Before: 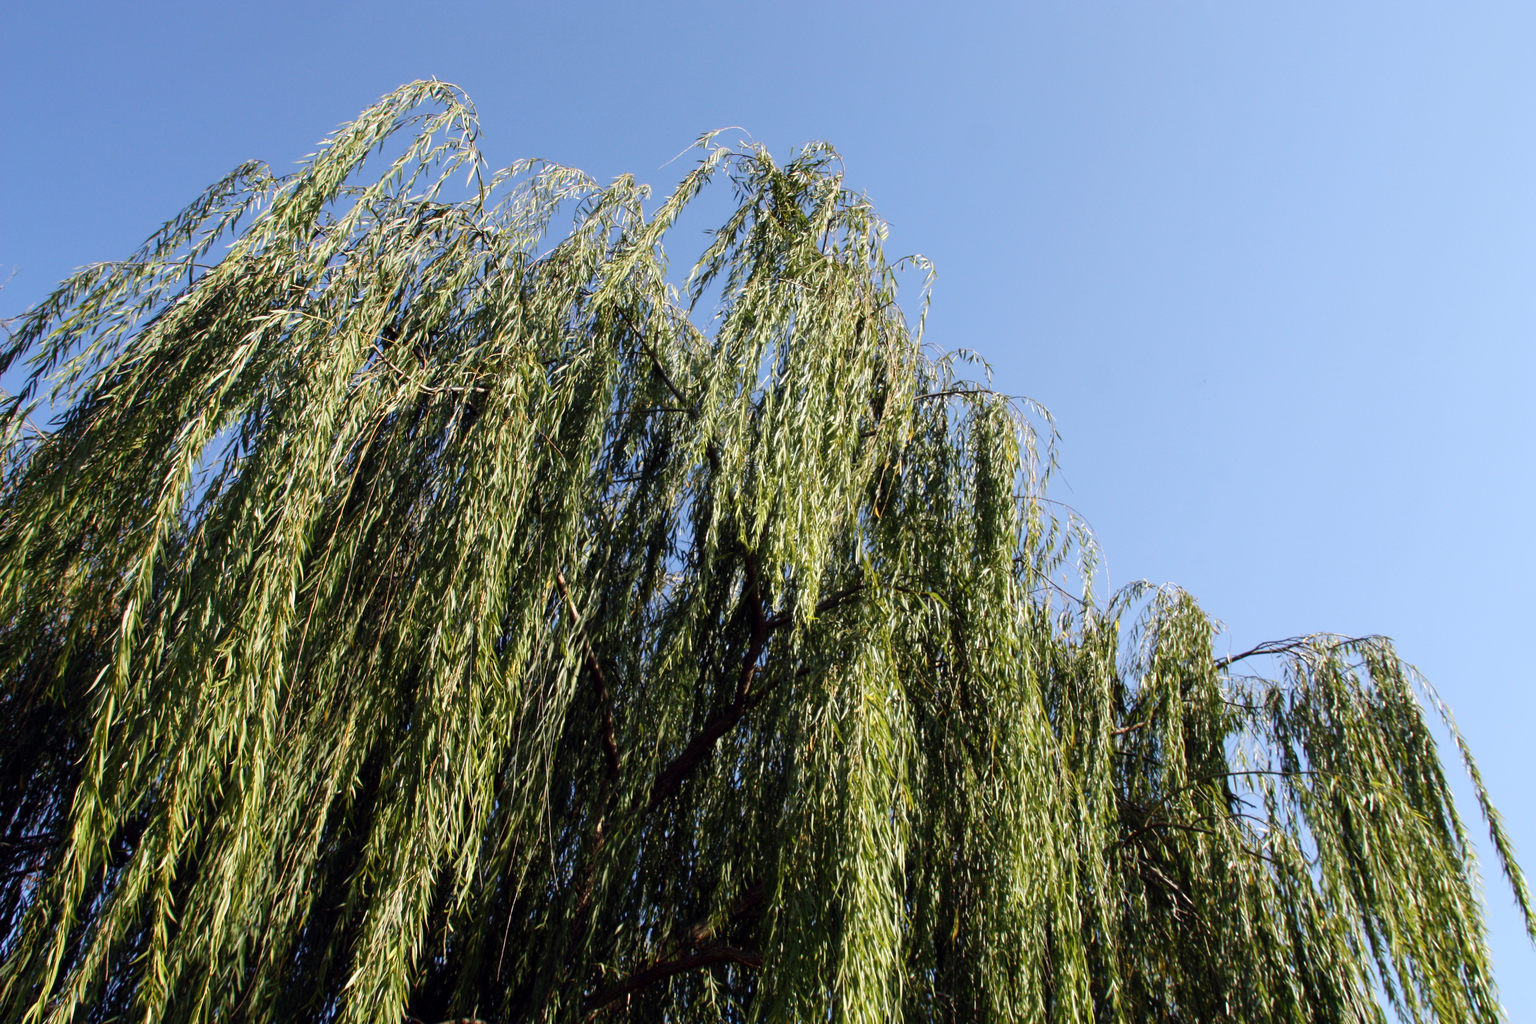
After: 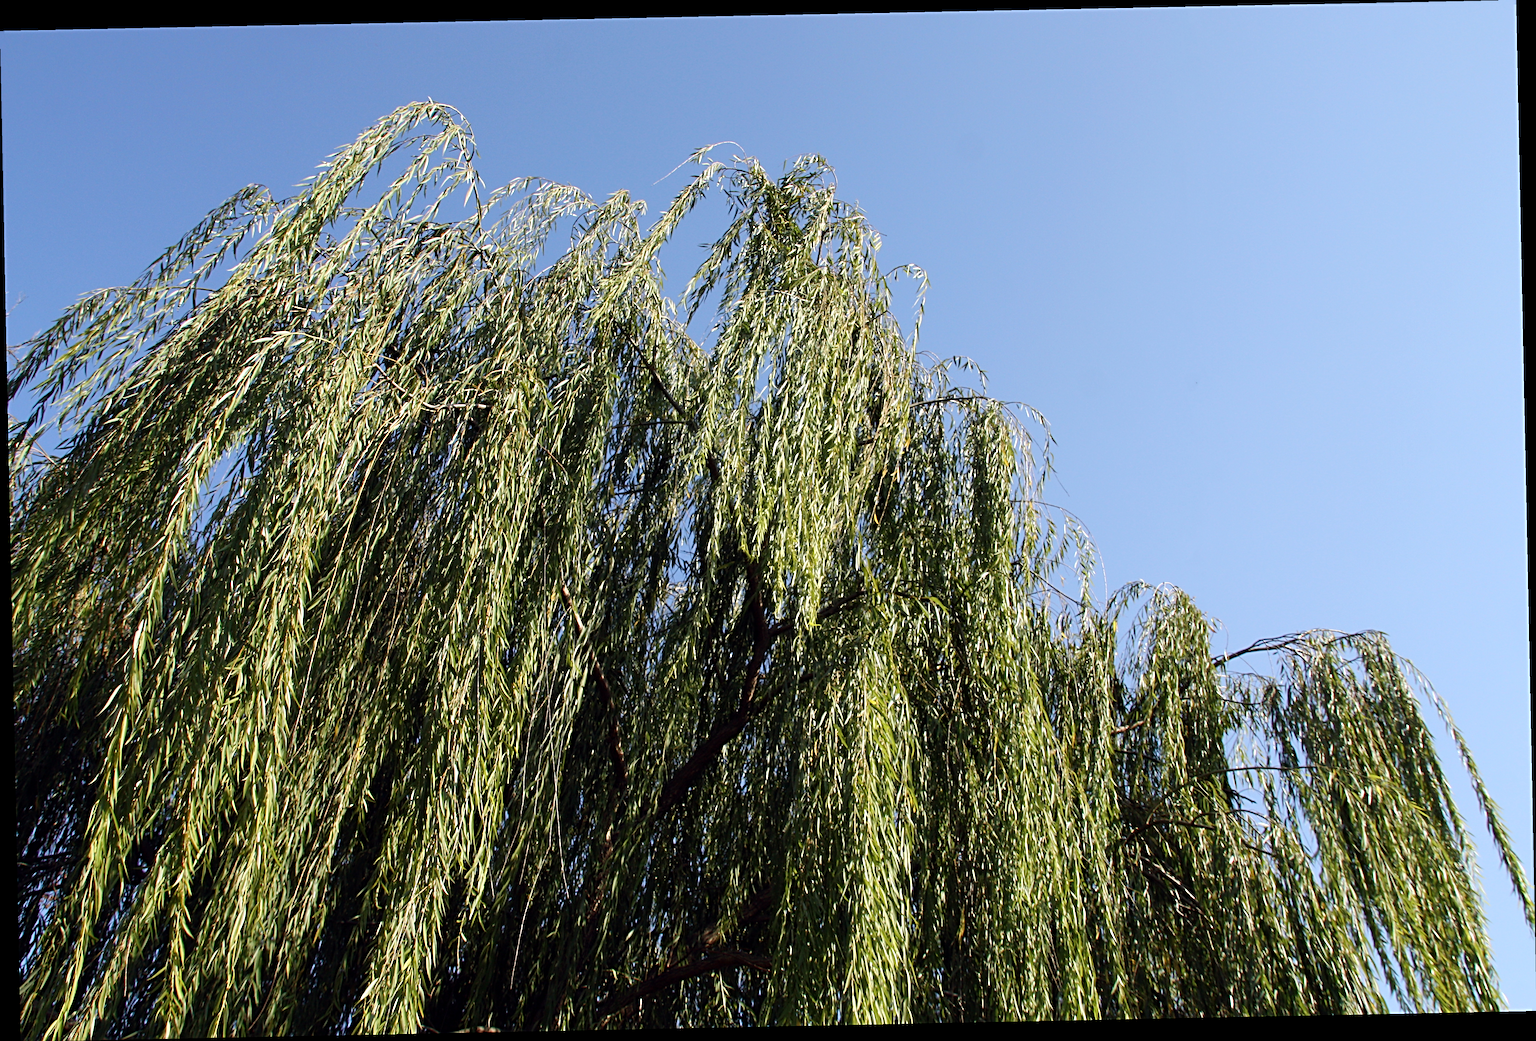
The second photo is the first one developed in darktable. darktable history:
sharpen: radius 4.883
rotate and perspective: rotation -1.17°, automatic cropping off
